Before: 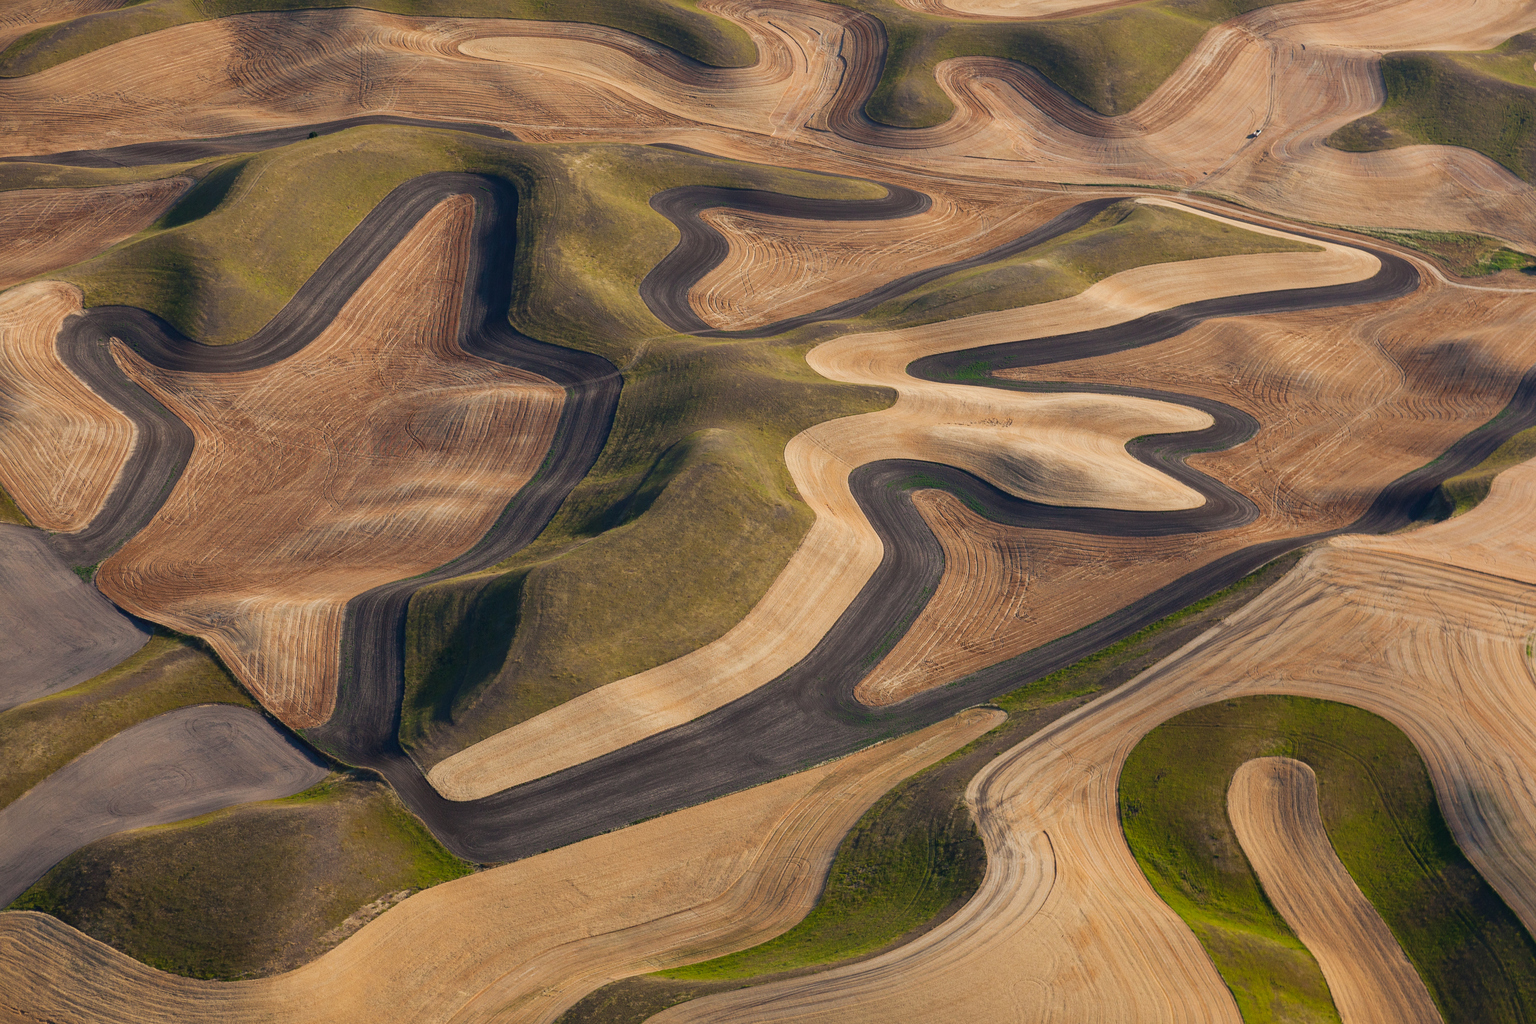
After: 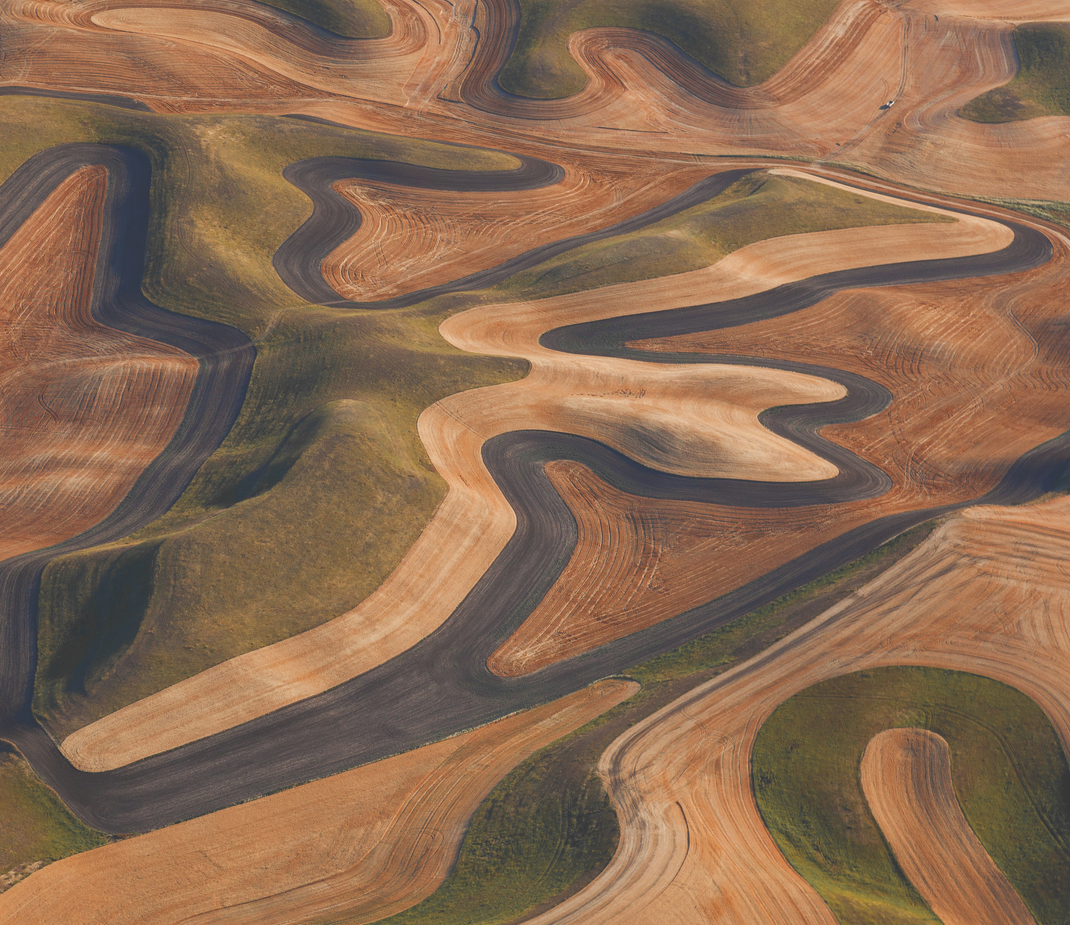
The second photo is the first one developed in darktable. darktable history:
crop and rotate: left 23.95%, top 2.856%, right 6.374%, bottom 6.745%
color zones: curves: ch0 [(0, 0.363) (0.128, 0.373) (0.25, 0.5) (0.402, 0.407) (0.521, 0.525) (0.63, 0.559) (0.729, 0.662) (0.867, 0.471)]; ch1 [(0, 0.515) (0.136, 0.618) (0.25, 0.5) (0.378, 0) (0.516, 0) (0.622, 0.593) (0.737, 0.819) (0.87, 0.593)]; ch2 [(0, 0.529) (0.128, 0.471) (0.282, 0.451) (0.386, 0.662) (0.516, 0.525) (0.633, 0.554) (0.75, 0.62) (0.875, 0.441)]
exposure: black level correction -0.03, compensate highlight preservation false
